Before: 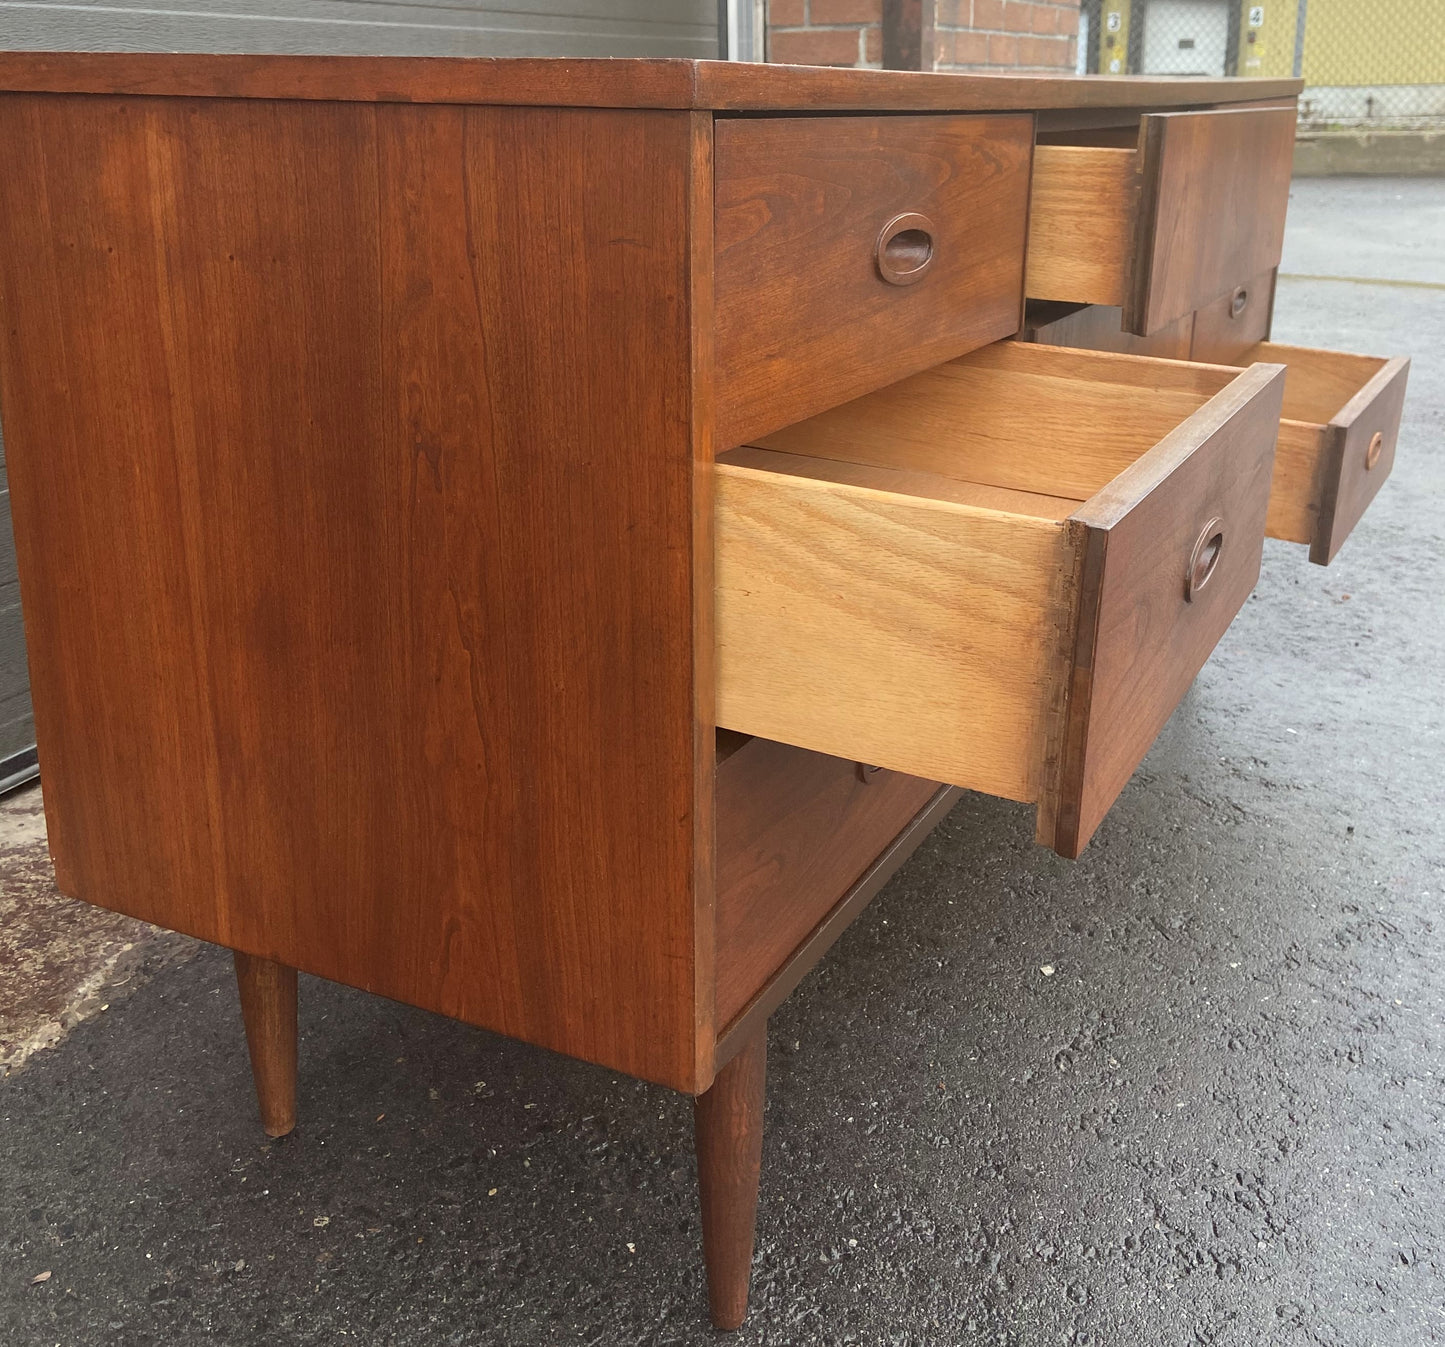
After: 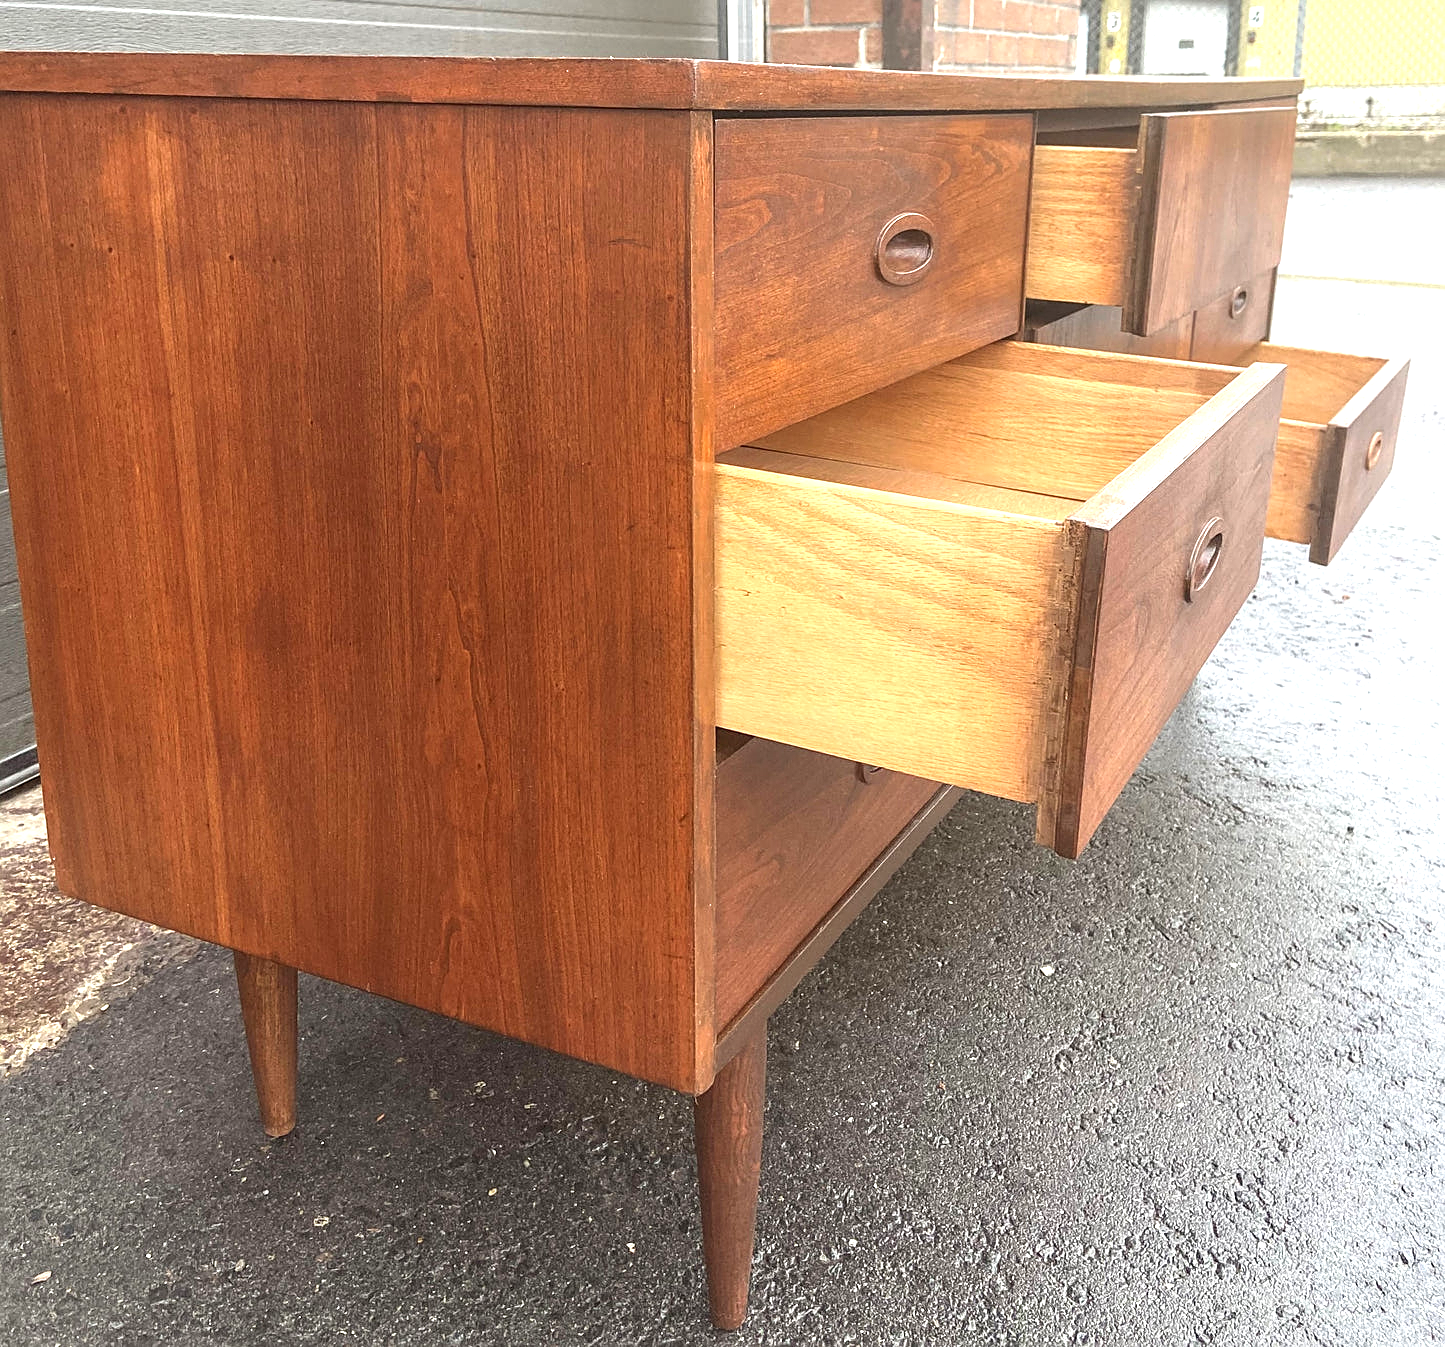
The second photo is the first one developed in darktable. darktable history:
exposure: black level correction 0, exposure 0.953 EV, compensate exposure bias true, compensate highlight preservation false
local contrast: on, module defaults
sharpen: on, module defaults
